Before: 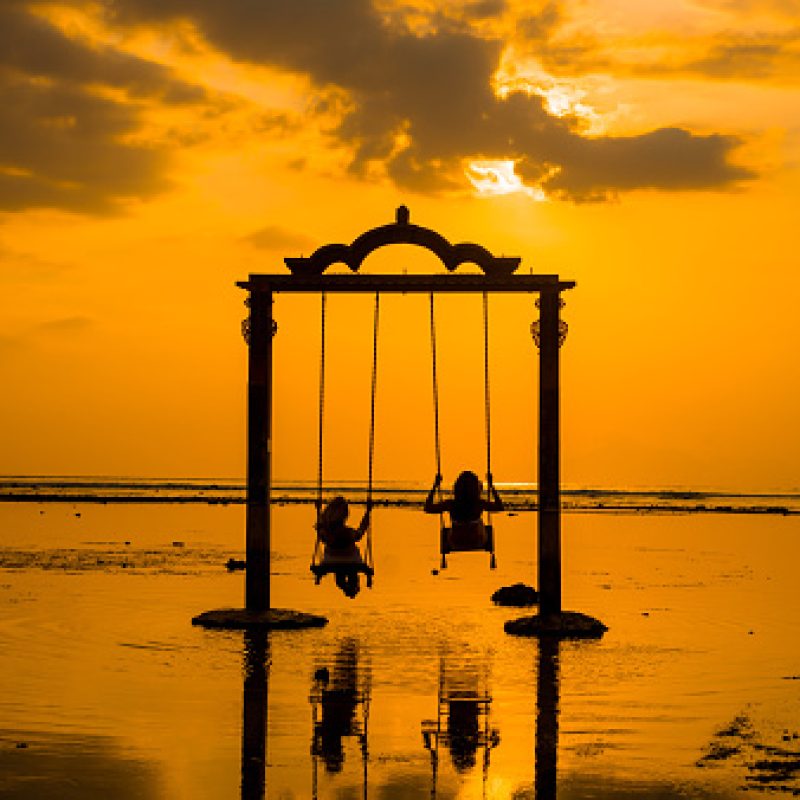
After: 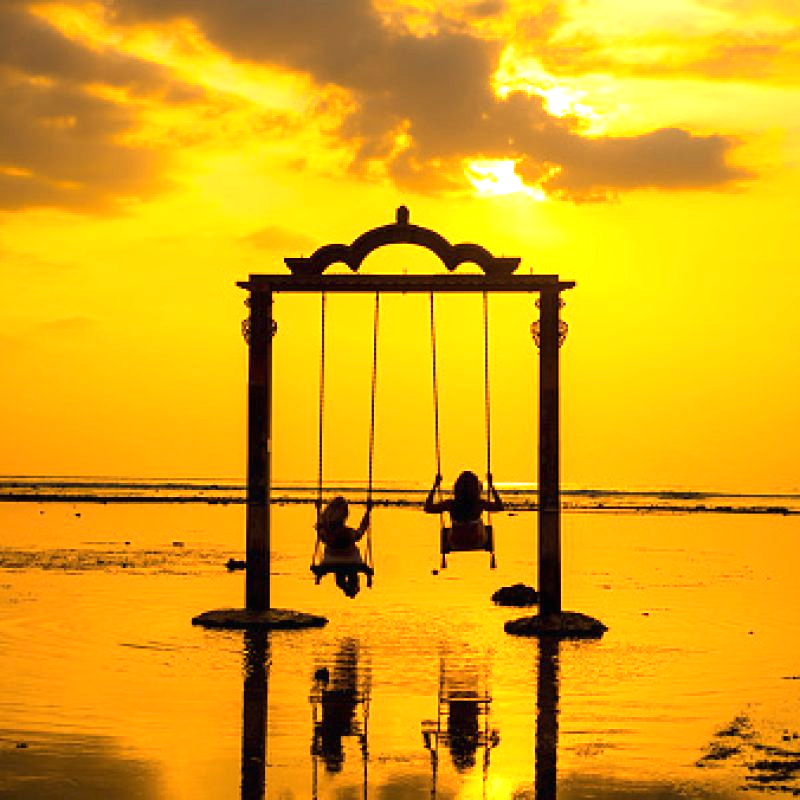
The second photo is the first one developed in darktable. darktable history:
exposure: black level correction 0, exposure 1.099 EV, compensate exposure bias true, compensate highlight preservation false
